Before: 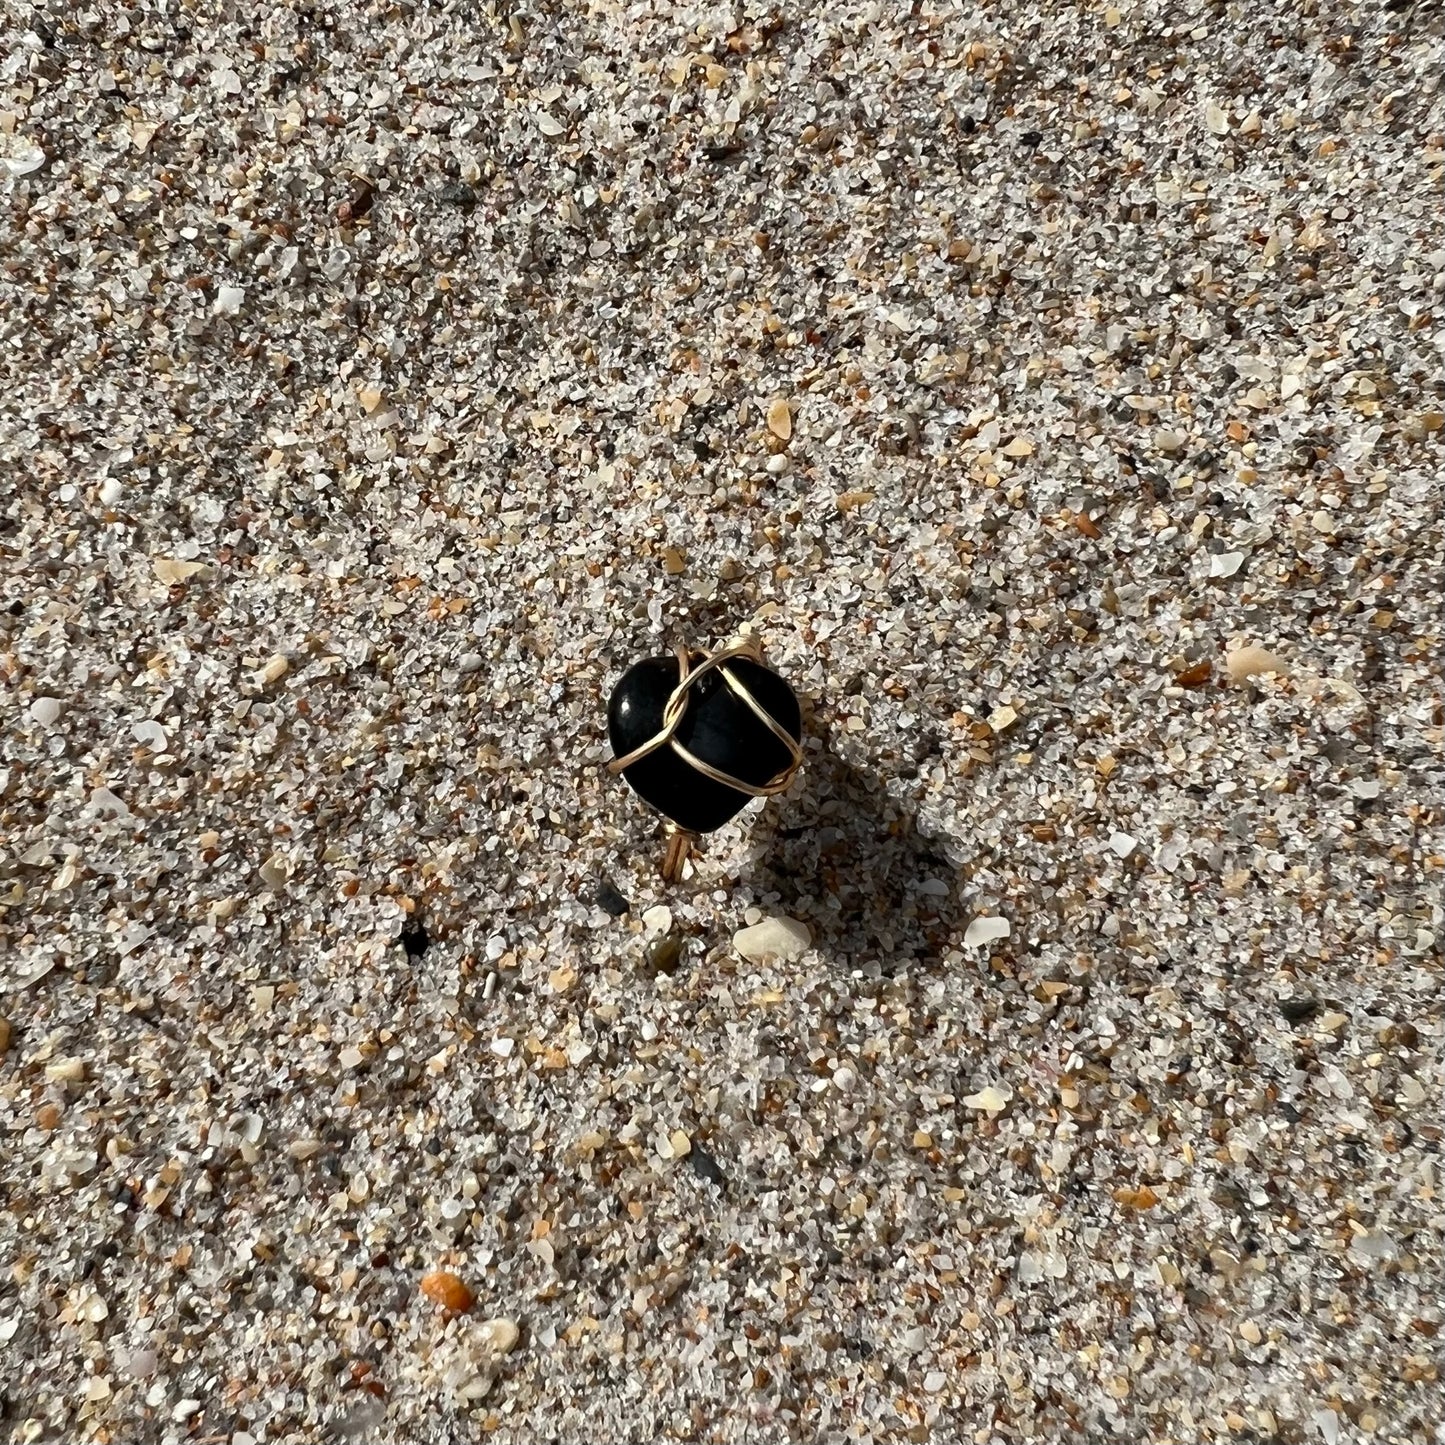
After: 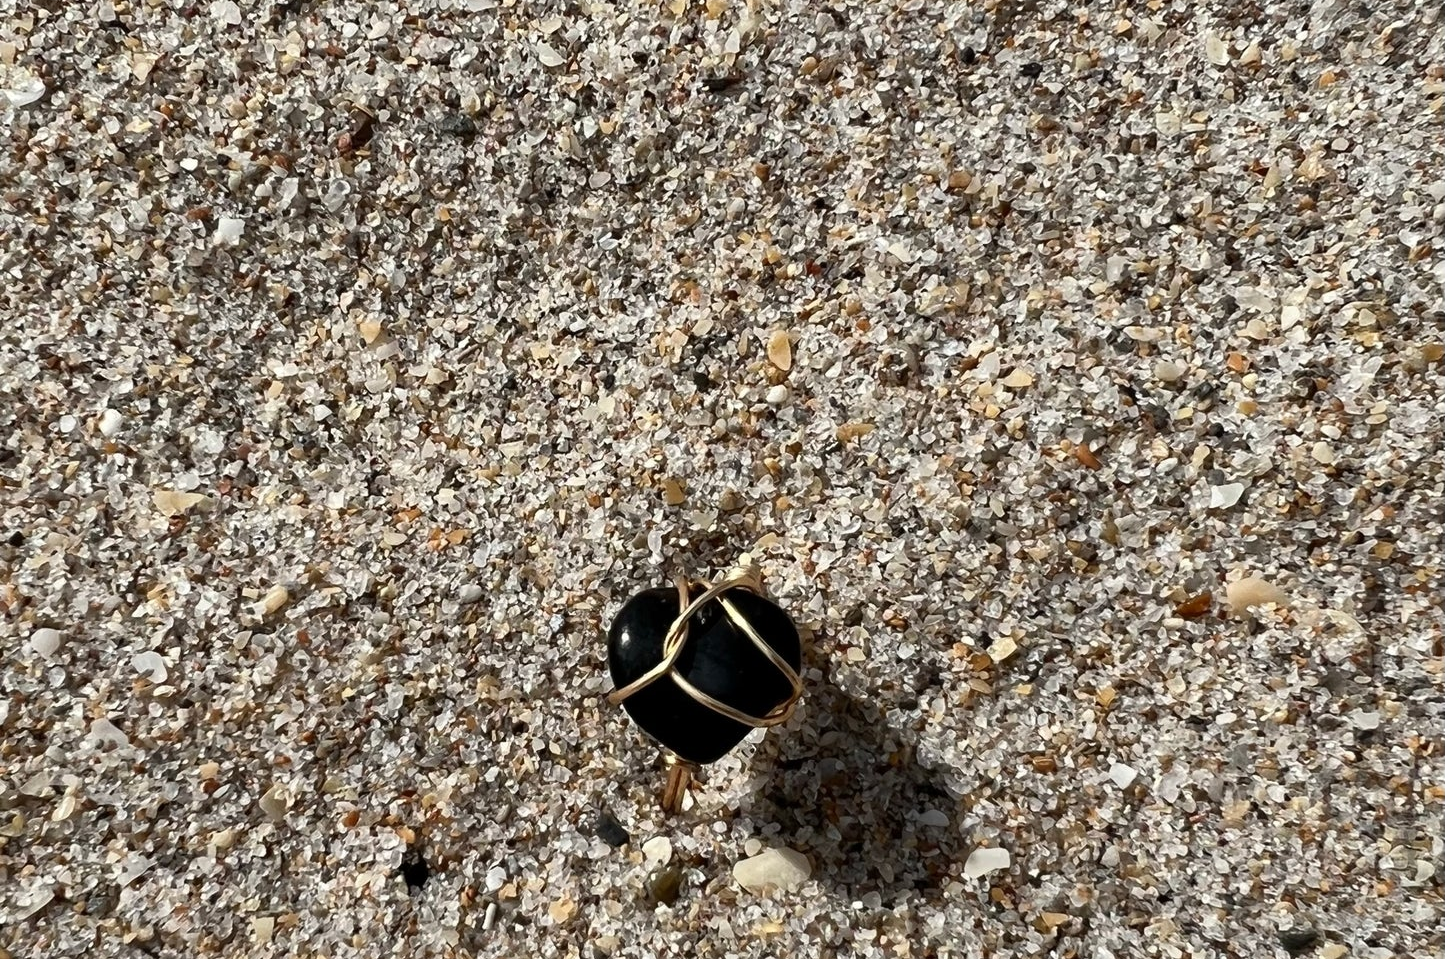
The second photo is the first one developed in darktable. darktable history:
crop and rotate: top 4.795%, bottom 28.79%
